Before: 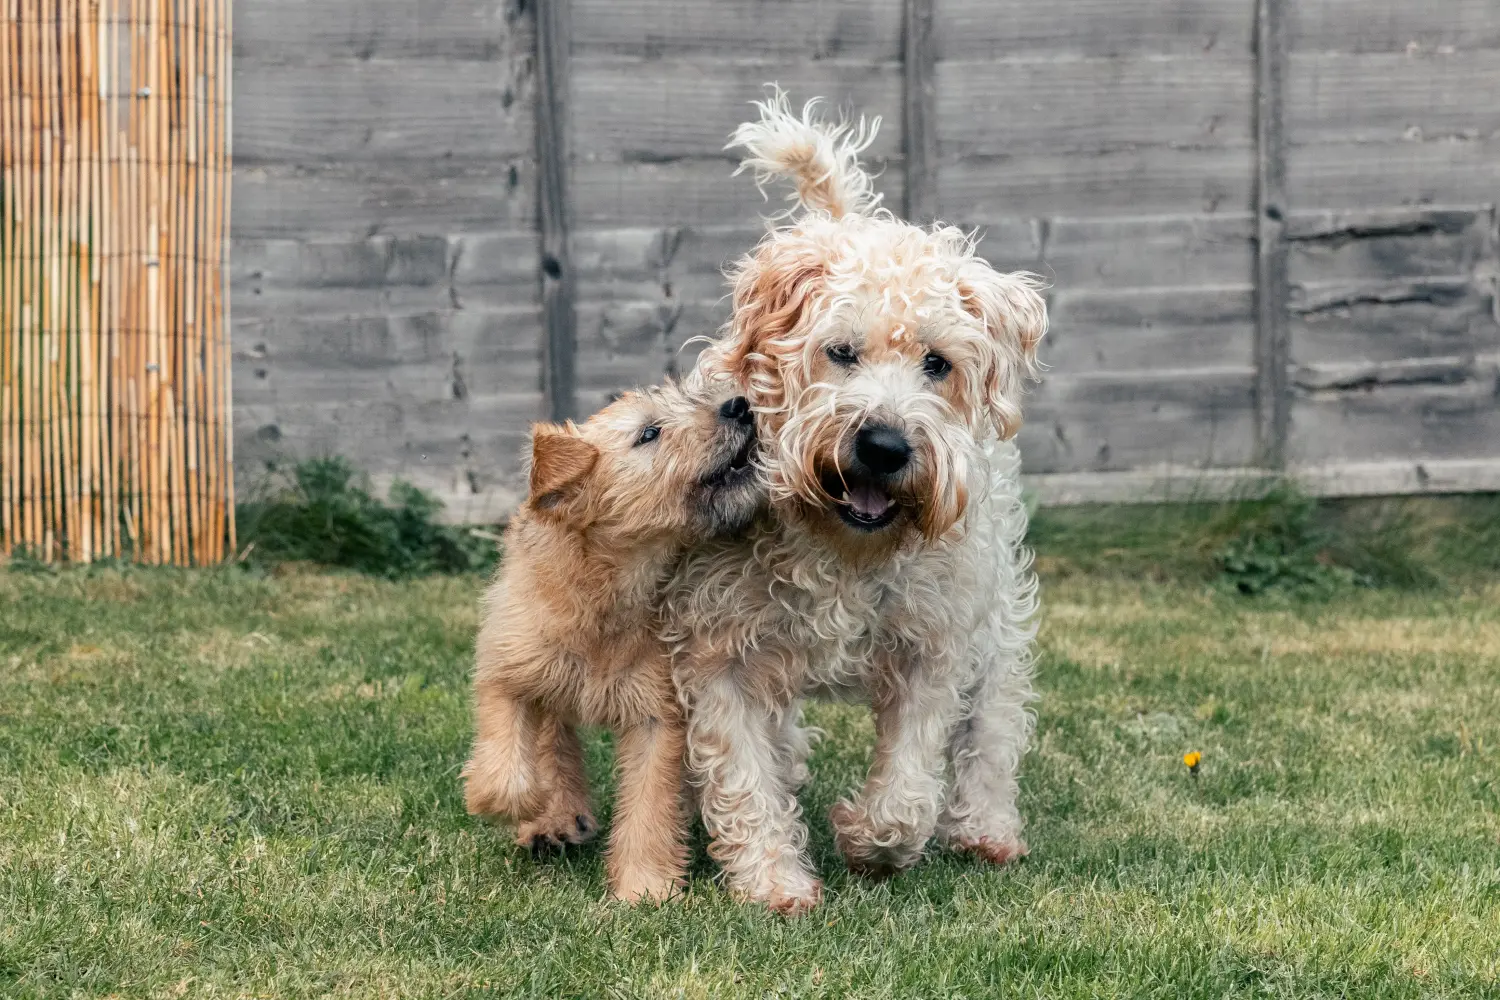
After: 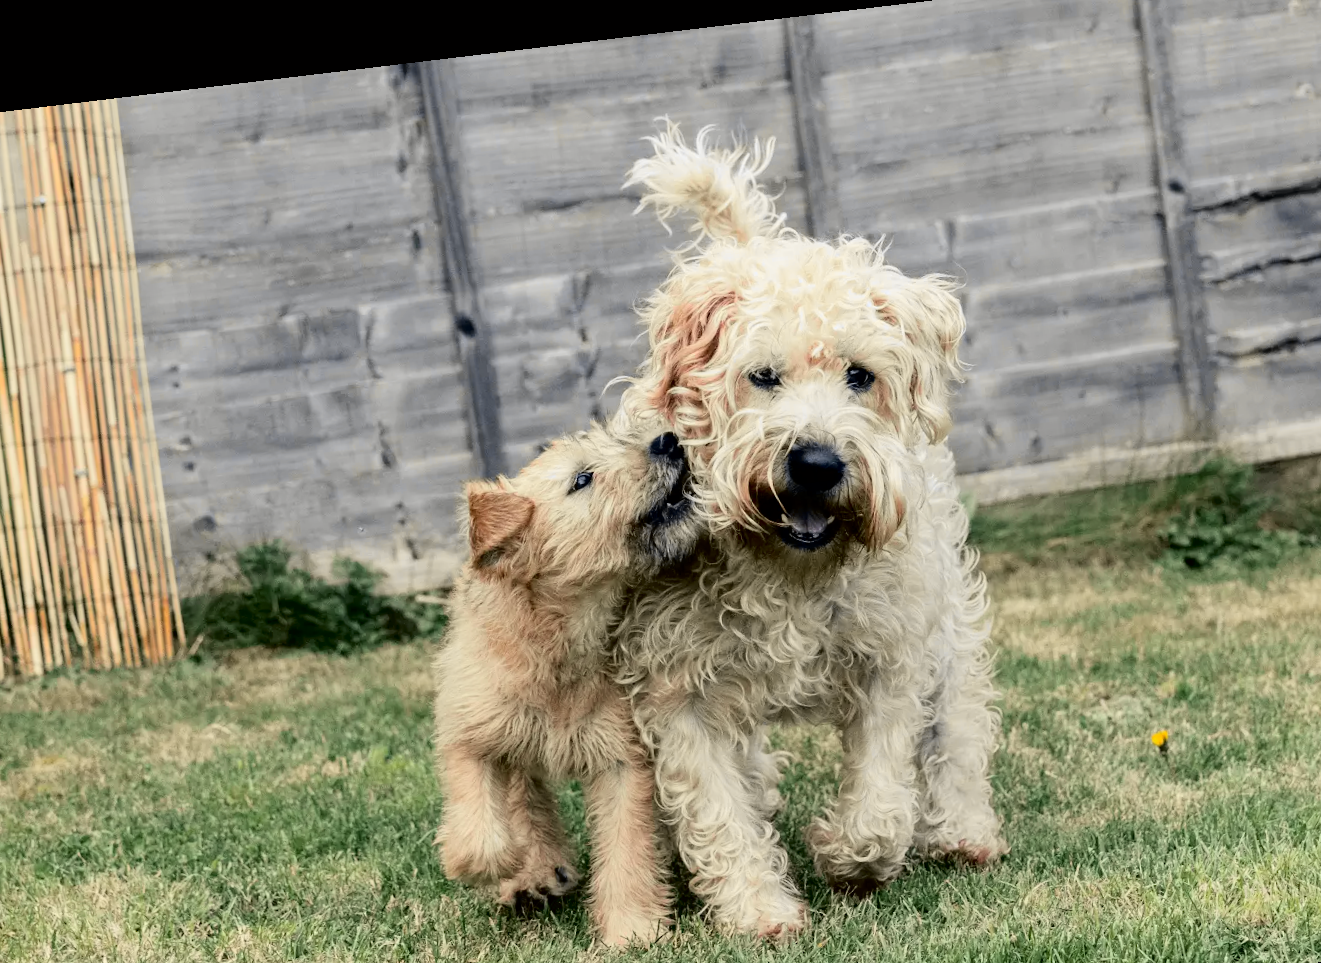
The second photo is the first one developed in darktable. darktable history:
tone curve: curves: ch0 [(0.017, 0) (0.122, 0.046) (0.295, 0.297) (0.449, 0.505) (0.559, 0.629) (0.729, 0.796) (0.879, 0.898) (1, 0.97)]; ch1 [(0, 0) (0.393, 0.4) (0.447, 0.447) (0.485, 0.497) (0.522, 0.503) (0.539, 0.52) (0.606, 0.6) (0.696, 0.679) (1, 1)]; ch2 [(0, 0) (0.369, 0.388) (0.449, 0.431) (0.499, 0.501) (0.516, 0.536) (0.604, 0.599) (0.741, 0.763) (1, 1)], color space Lab, independent channels, preserve colors none
crop and rotate: left 7.196%, top 4.574%, right 10.605%, bottom 13.178%
rotate and perspective: rotation -6.83°, automatic cropping off
